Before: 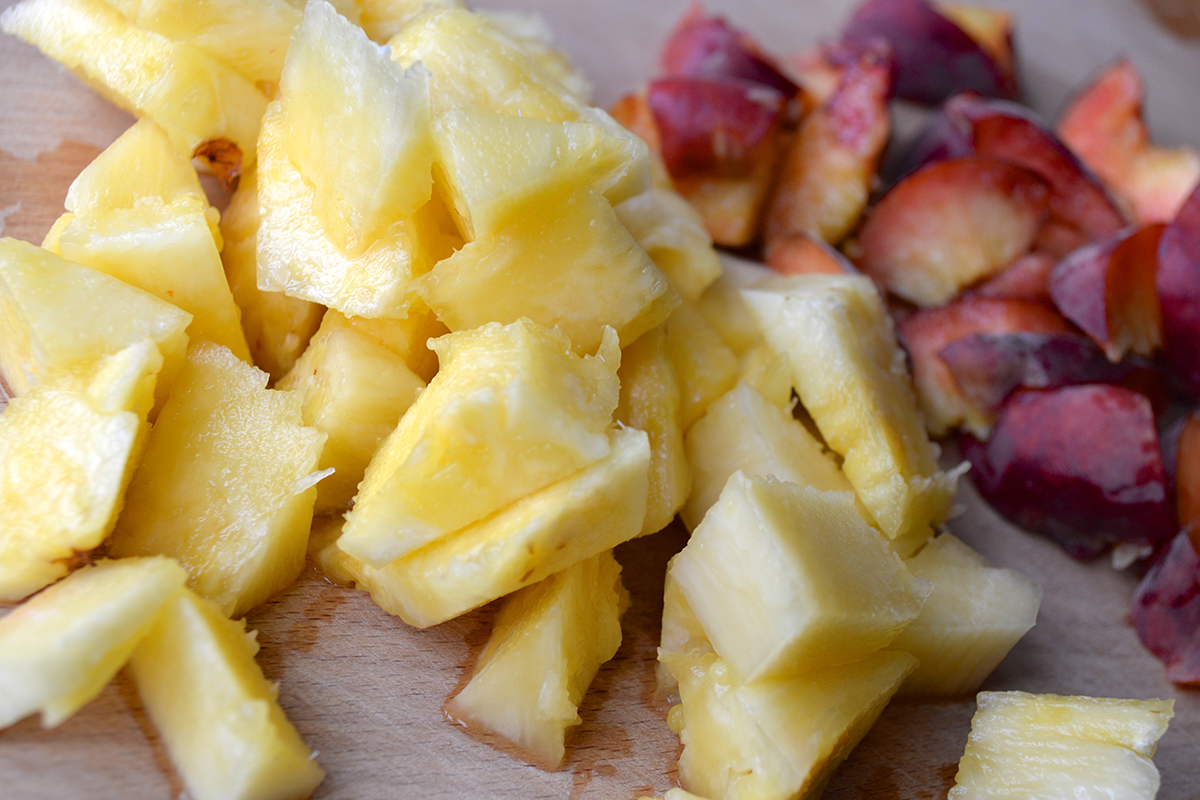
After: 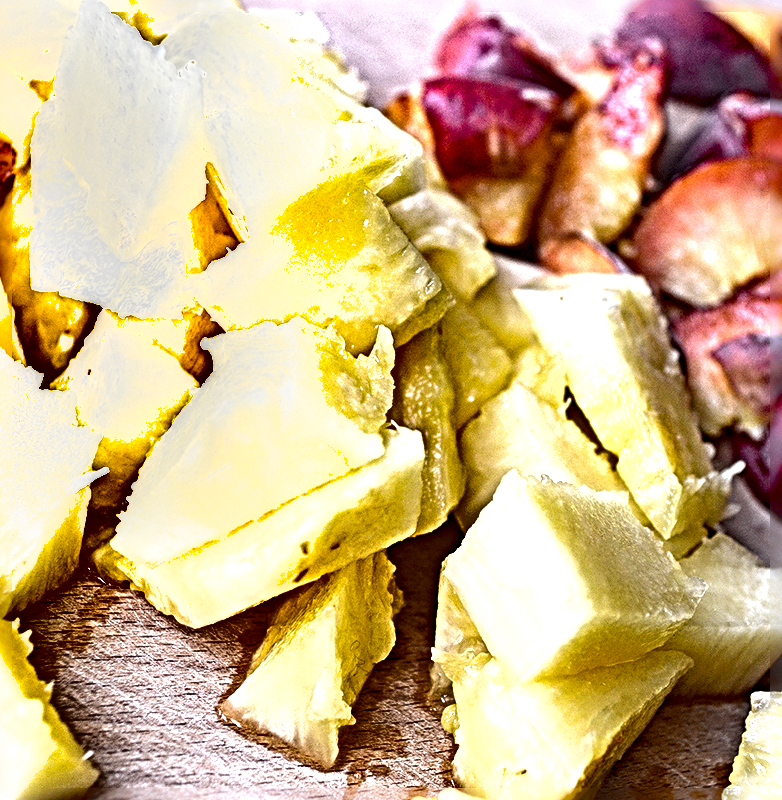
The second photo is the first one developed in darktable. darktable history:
sharpen: radius 6.263, amount 1.795, threshold 0.225
local contrast: highlights 28%, shadows 75%, midtone range 0.745
exposure: black level correction 0, exposure 1.39 EV, compensate highlight preservation false
shadows and highlights: soften with gaussian
color zones: curves: ch0 [(0, 0.558) (0.143, 0.548) (0.286, 0.447) (0.429, 0.259) (0.571, 0.5) (0.714, 0.5) (0.857, 0.593) (1, 0.558)]; ch1 [(0, 0.543) (0.01, 0.544) (0.12, 0.492) (0.248, 0.458) (0.5, 0.534) (0.748, 0.5) (0.99, 0.469) (1, 0.543)]; ch2 [(0, 0.507) (0.143, 0.522) (0.286, 0.505) (0.429, 0.5) (0.571, 0.5) (0.714, 0.5) (0.857, 0.5) (1, 0.507)]
crop and rotate: left 18.877%, right 15.883%
